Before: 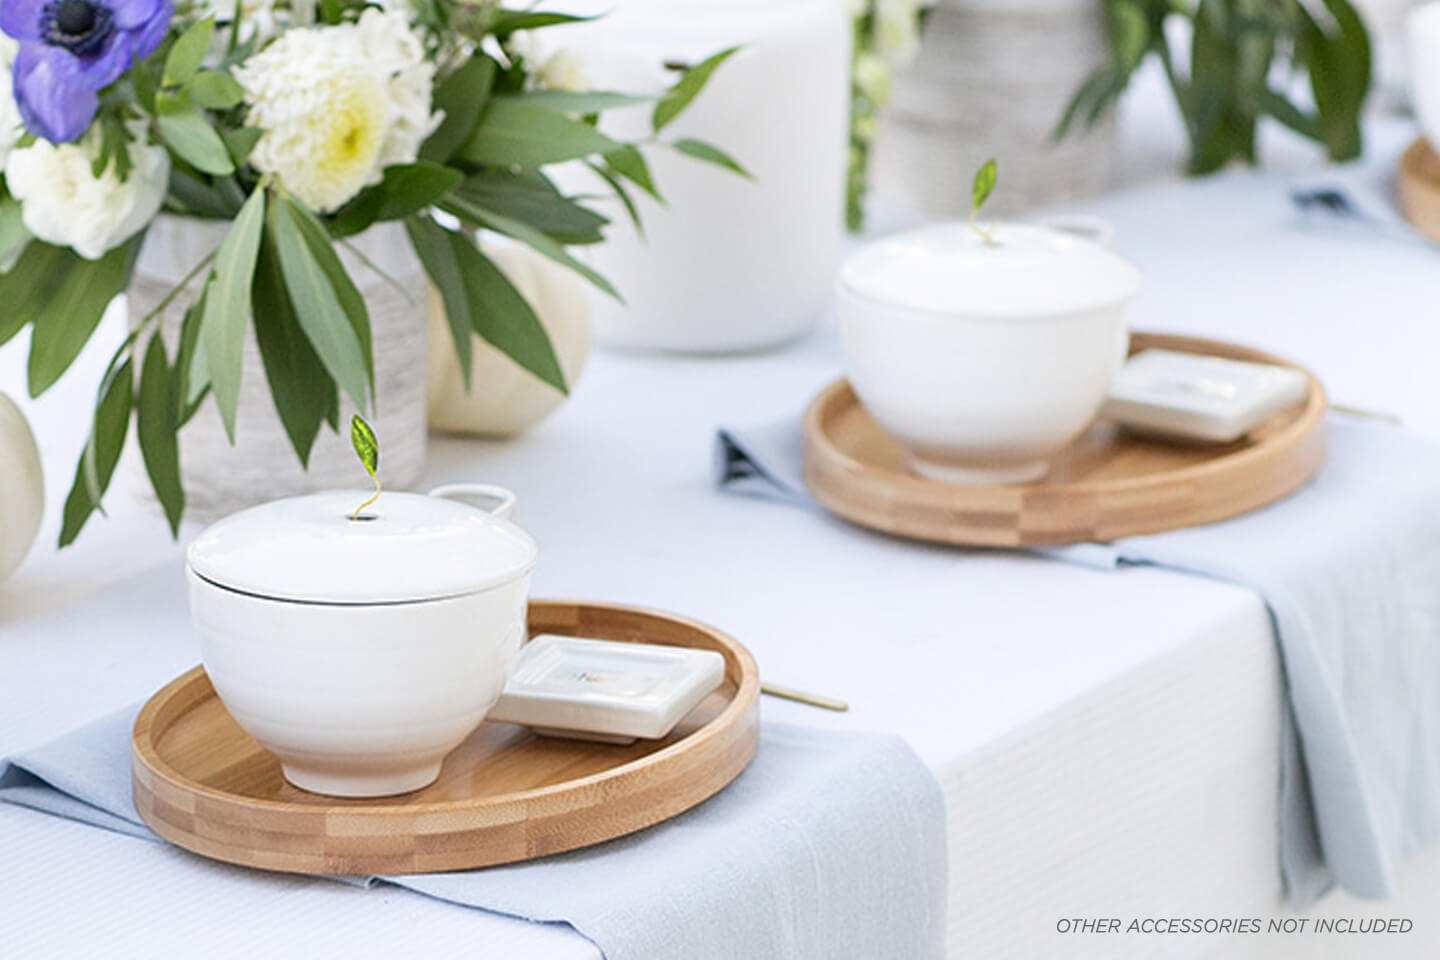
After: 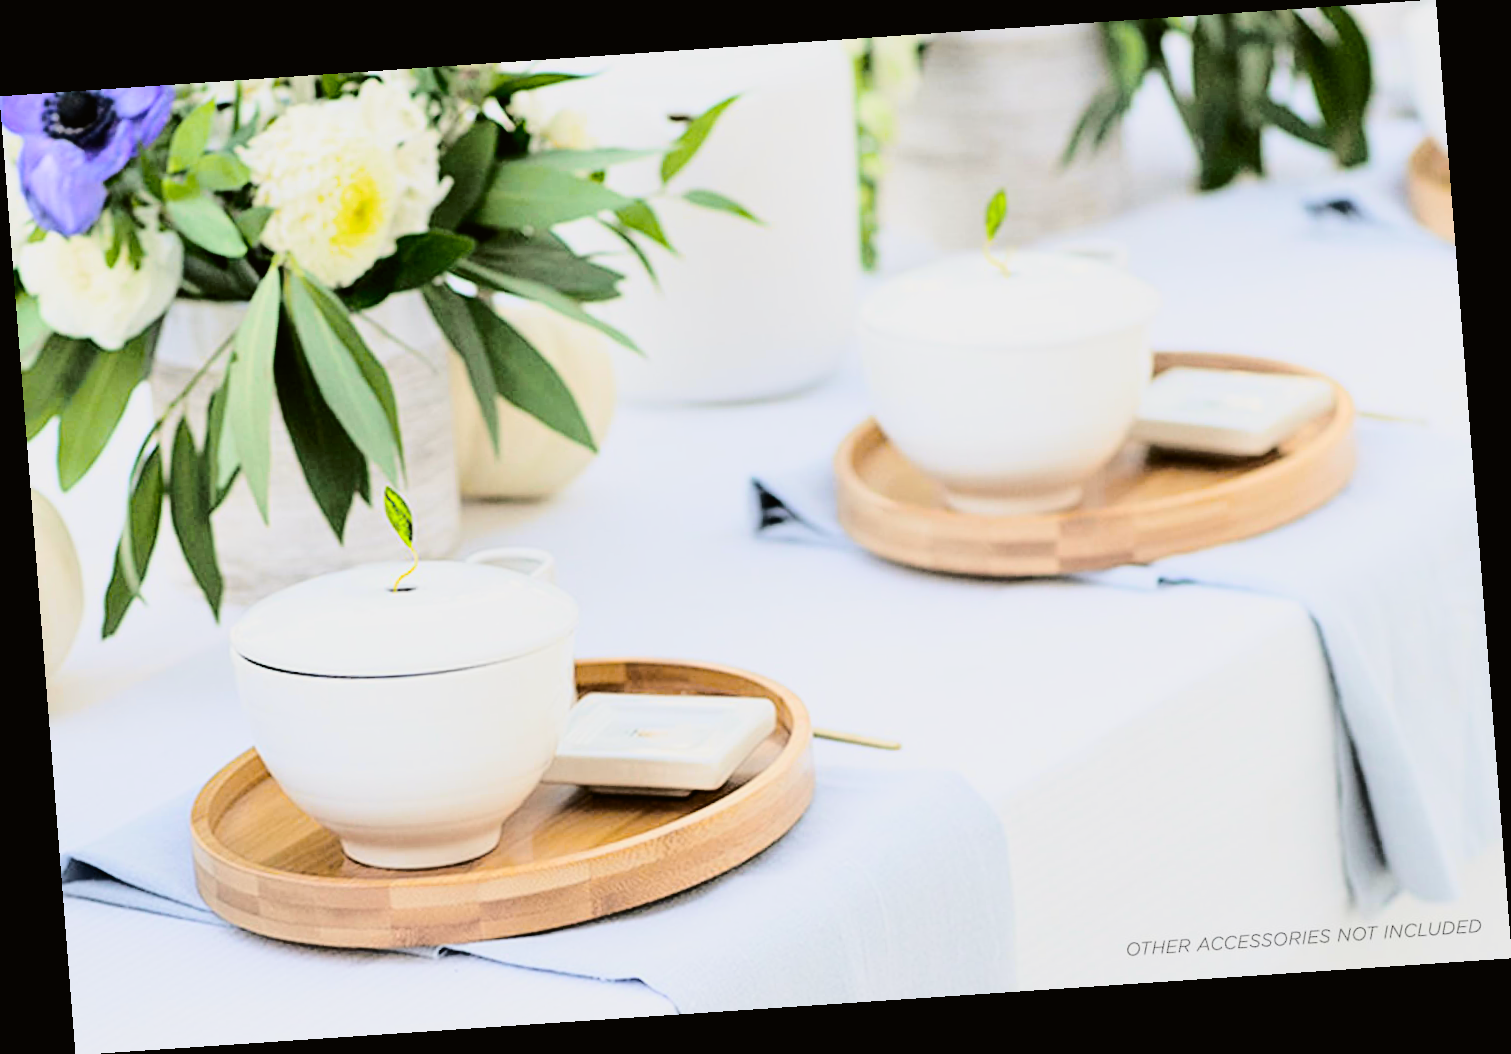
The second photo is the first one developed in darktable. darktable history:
filmic rgb: black relative exposure -4 EV, white relative exposure 3 EV, hardness 3.02, contrast 1.4
rotate and perspective: rotation -4.2°, shear 0.006, automatic cropping off
tone curve: curves: ch0 [(0, 0.011) (0.104, 0.085) (0.236, 0.234) (0.398, 0.507) (0.498, 0.621) (0.65, 0.757) (0.835, 0.883) (1, 0.961)]; ch1 [(0, 0) (0.353, 0.344) (0.43, 0.401) (0.479, 0.476) (0.502, 0.502) (0.54, 0.542) (0.602, 0.613) (0.638, 0.668) (0.693, 0.727) (1, 1)]; ch2 [(0, 0) (0.34, 0.314) (0.434, 0.43) (0.5, 0.506) (0.521, 0.54) (0.54, 0.56) (0.595, 0.613) (0.644, 0.729) (1, 1)], color space Lab, independent channels, preserve colors none
